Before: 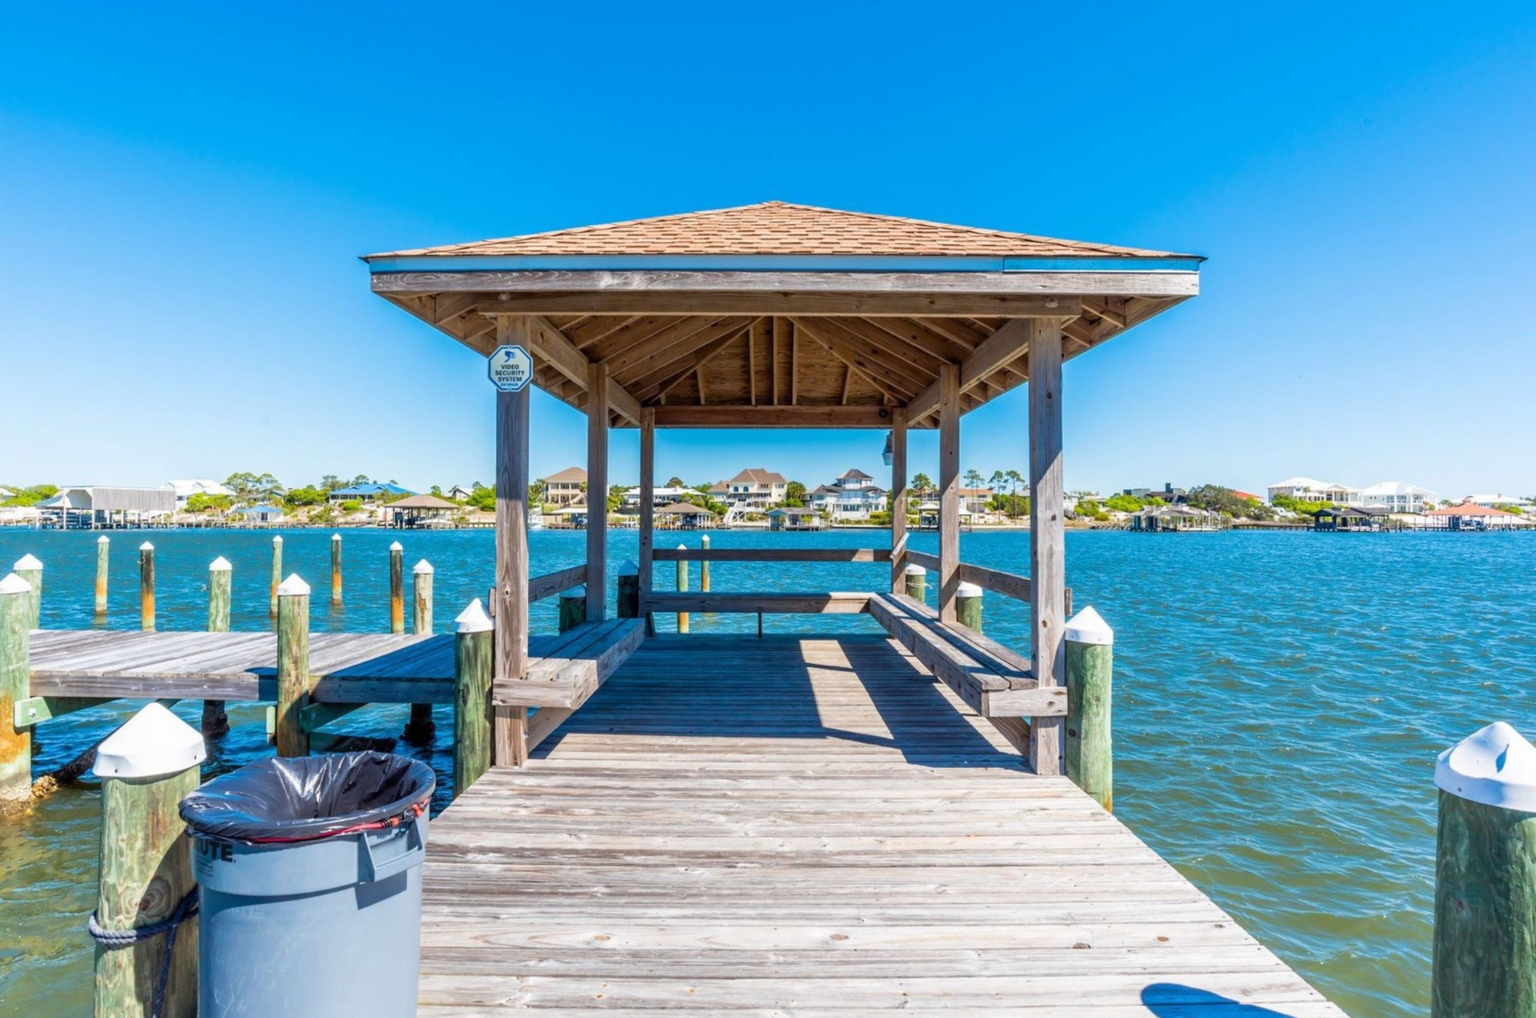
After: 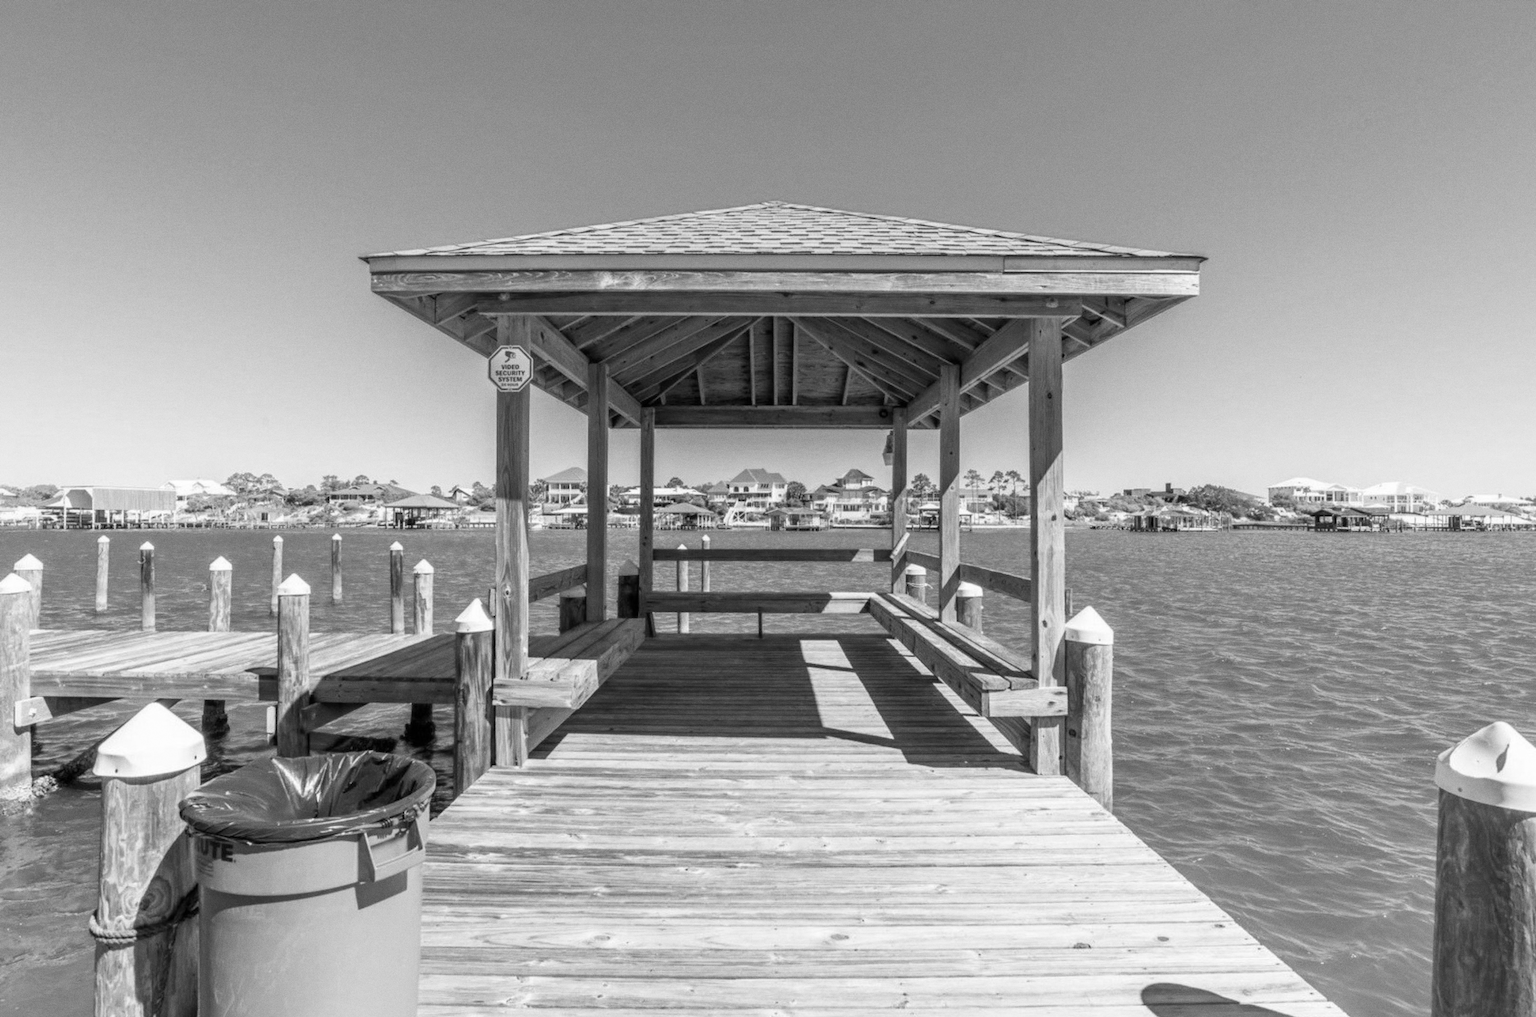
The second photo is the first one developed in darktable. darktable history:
monochrome: on, module defaults
grain: coarseness 0.09 ISO
white balance: red 0.988, blue 1.017
